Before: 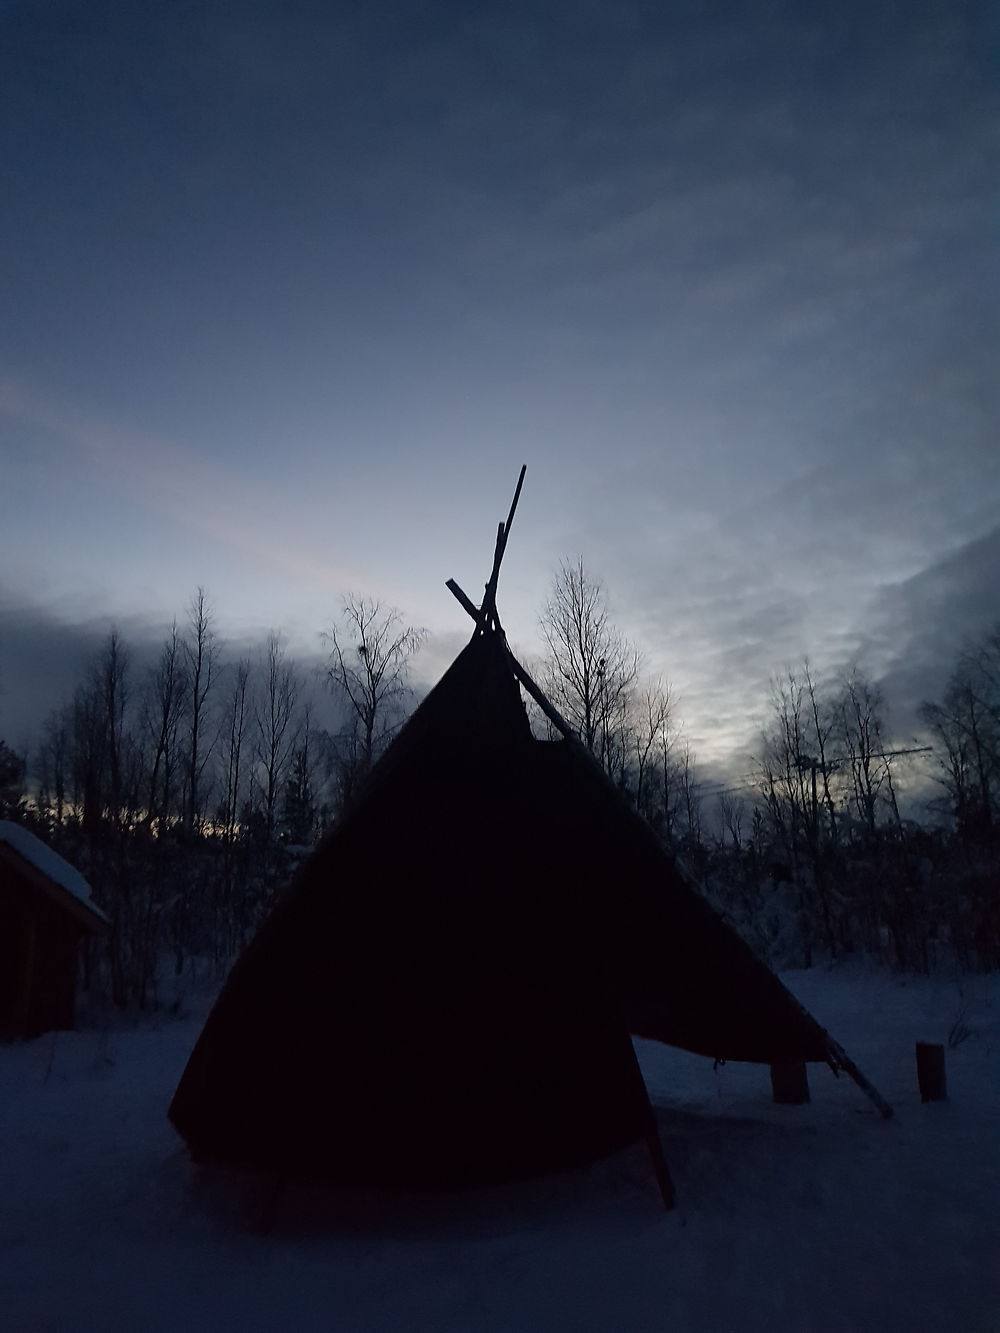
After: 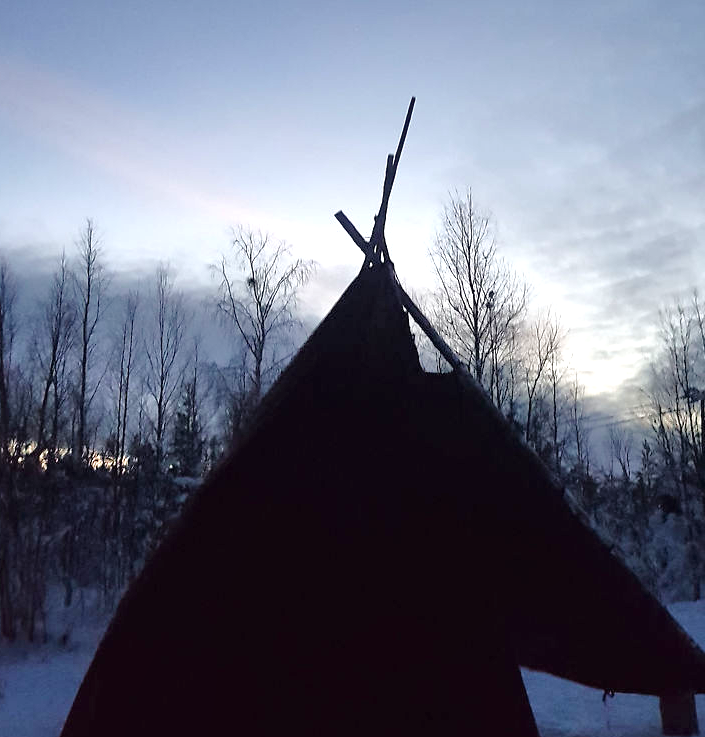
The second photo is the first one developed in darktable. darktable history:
exposure: black level correction 0, exposure 1 EV, compensate exposure bias true, compensate highlight preservation false
tone equalizer: -7 EV 0.15 EV, -6 EV 0.6 EV, -5 EV 1.15 EV, -4 EV 1.33 EV, -3 EV 1.15 EV, -2 EV 0.6 EV, -1 EV 0.15 EV, mask exposure compensation -0.5 EV
crop: left 11.123%, top 27.61%, right 18.3%, bottom 17.034%
